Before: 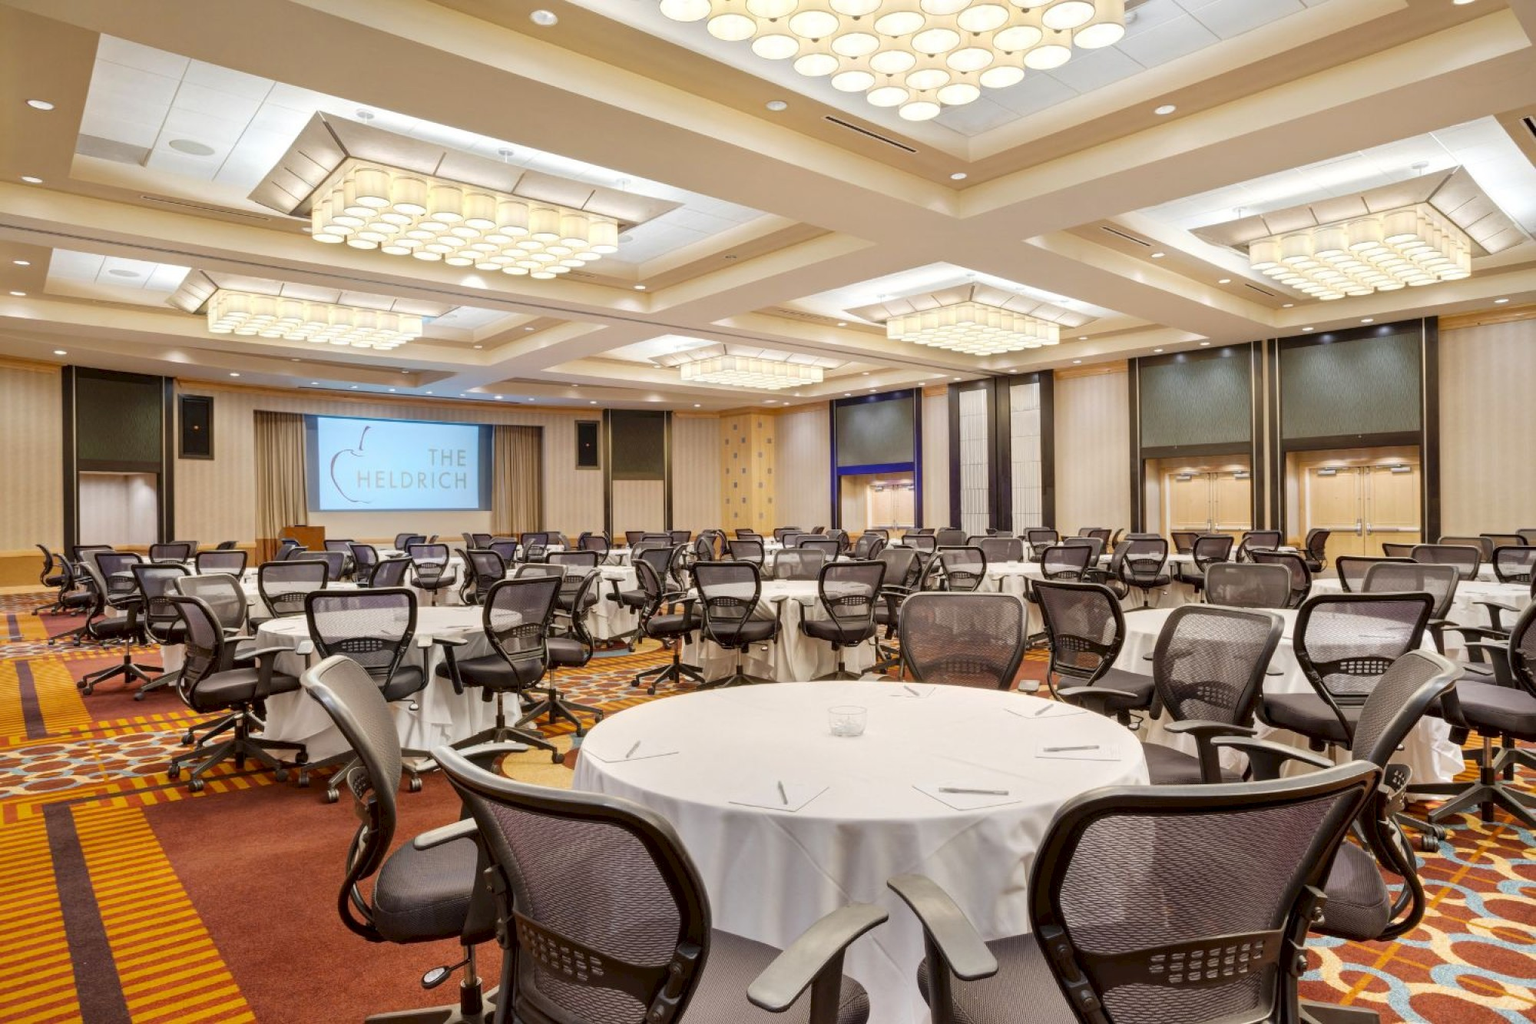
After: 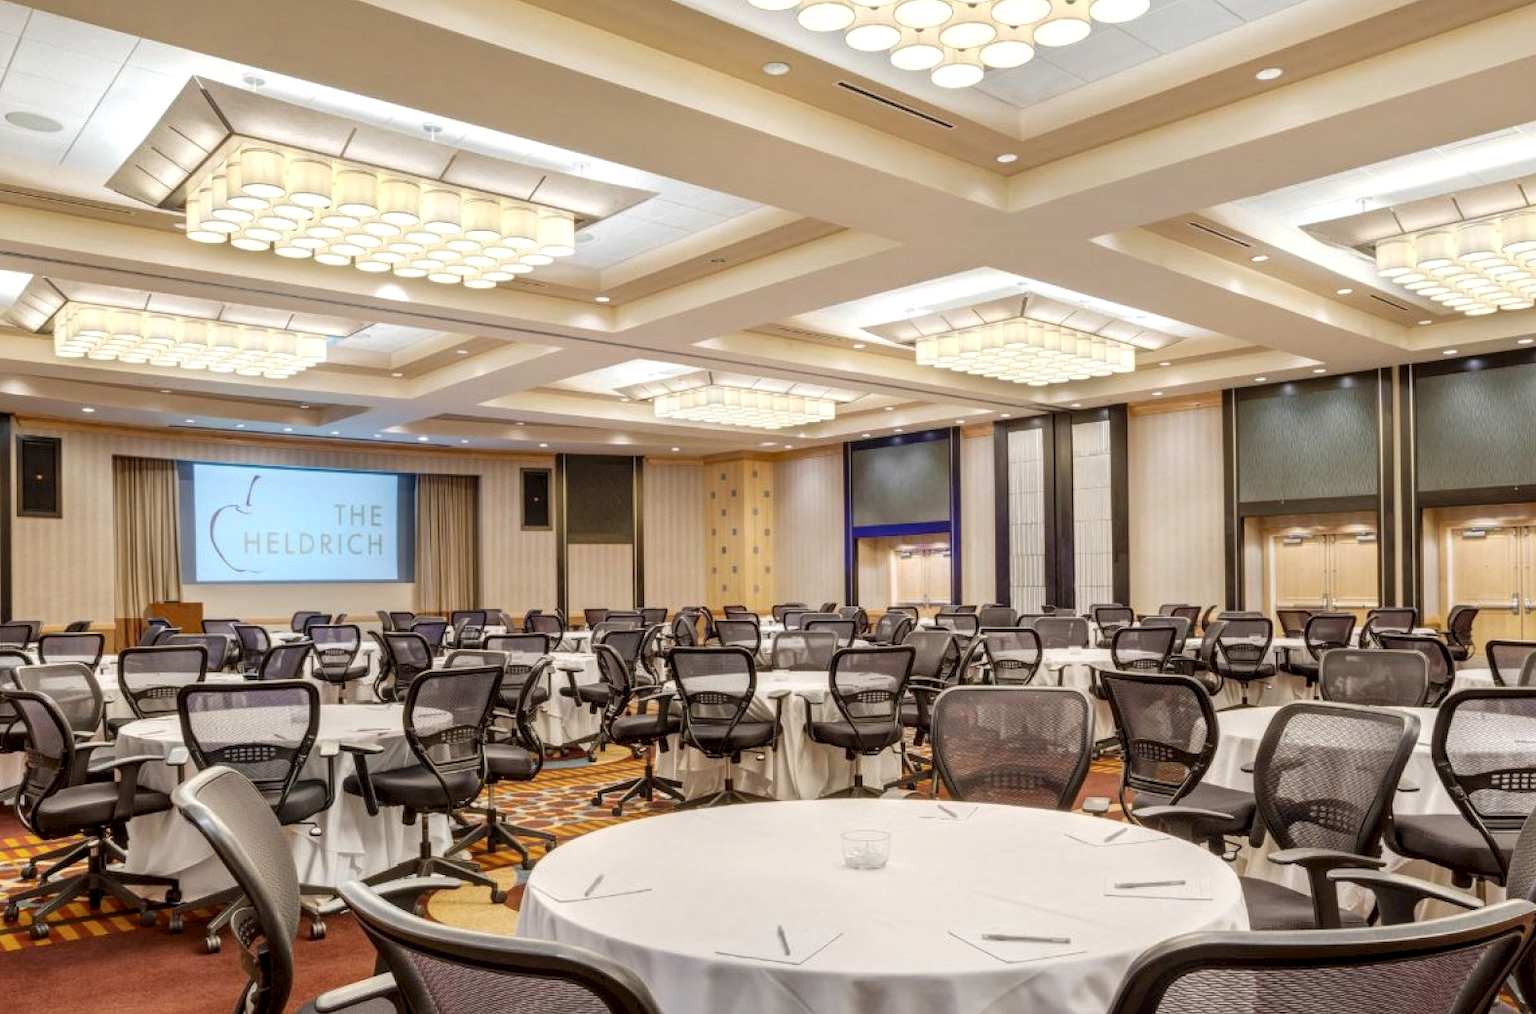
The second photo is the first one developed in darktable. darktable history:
local contrast: on, module defaults
contrast brightness saturation: saturation -0.05
crop and rotate: left 10.77%, top 5.1%, right 10.41%, bottom 16.76%
